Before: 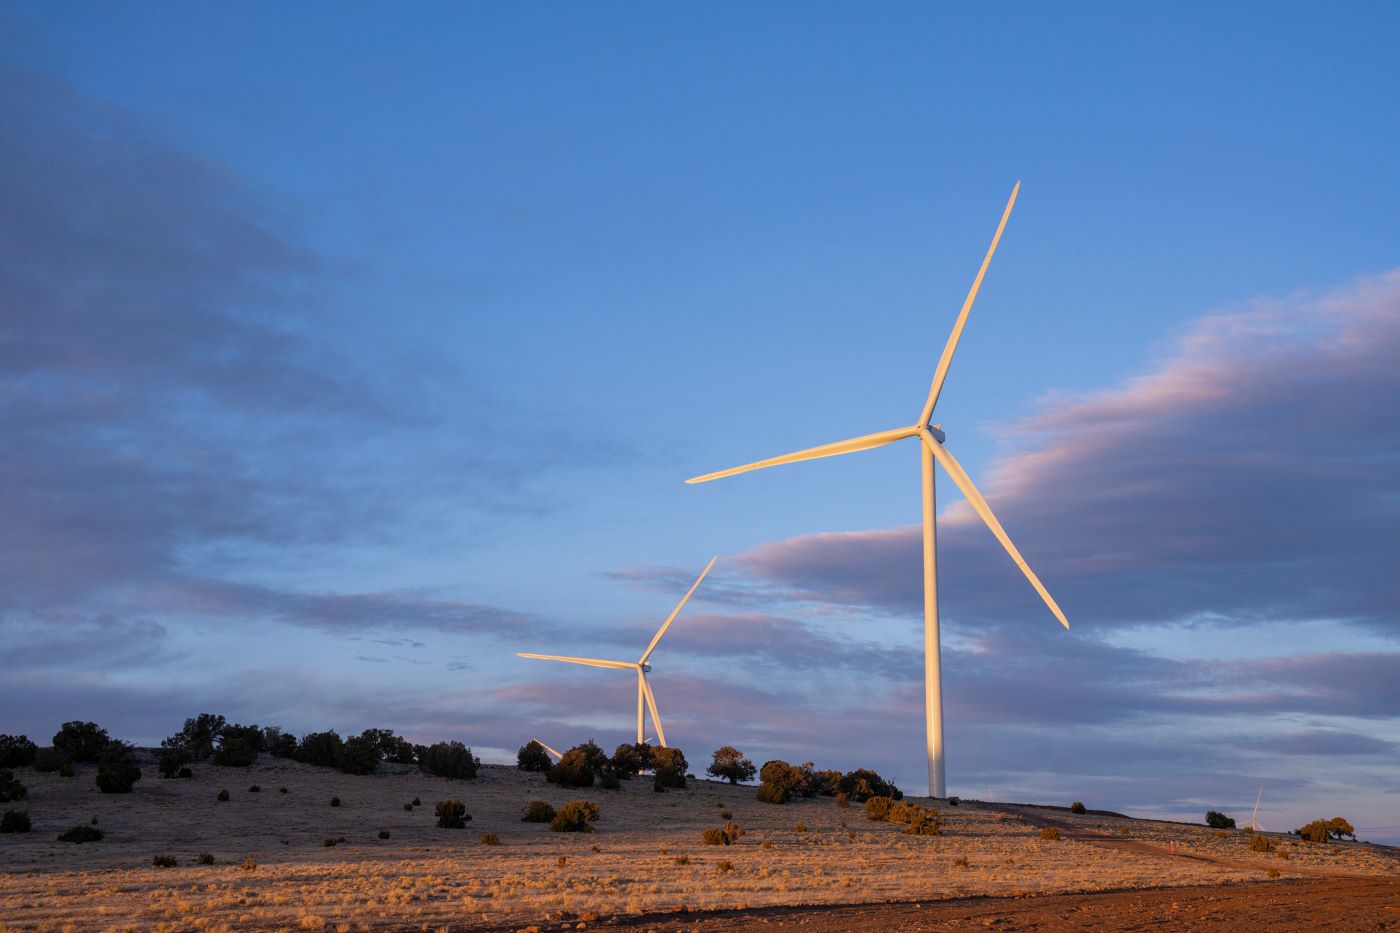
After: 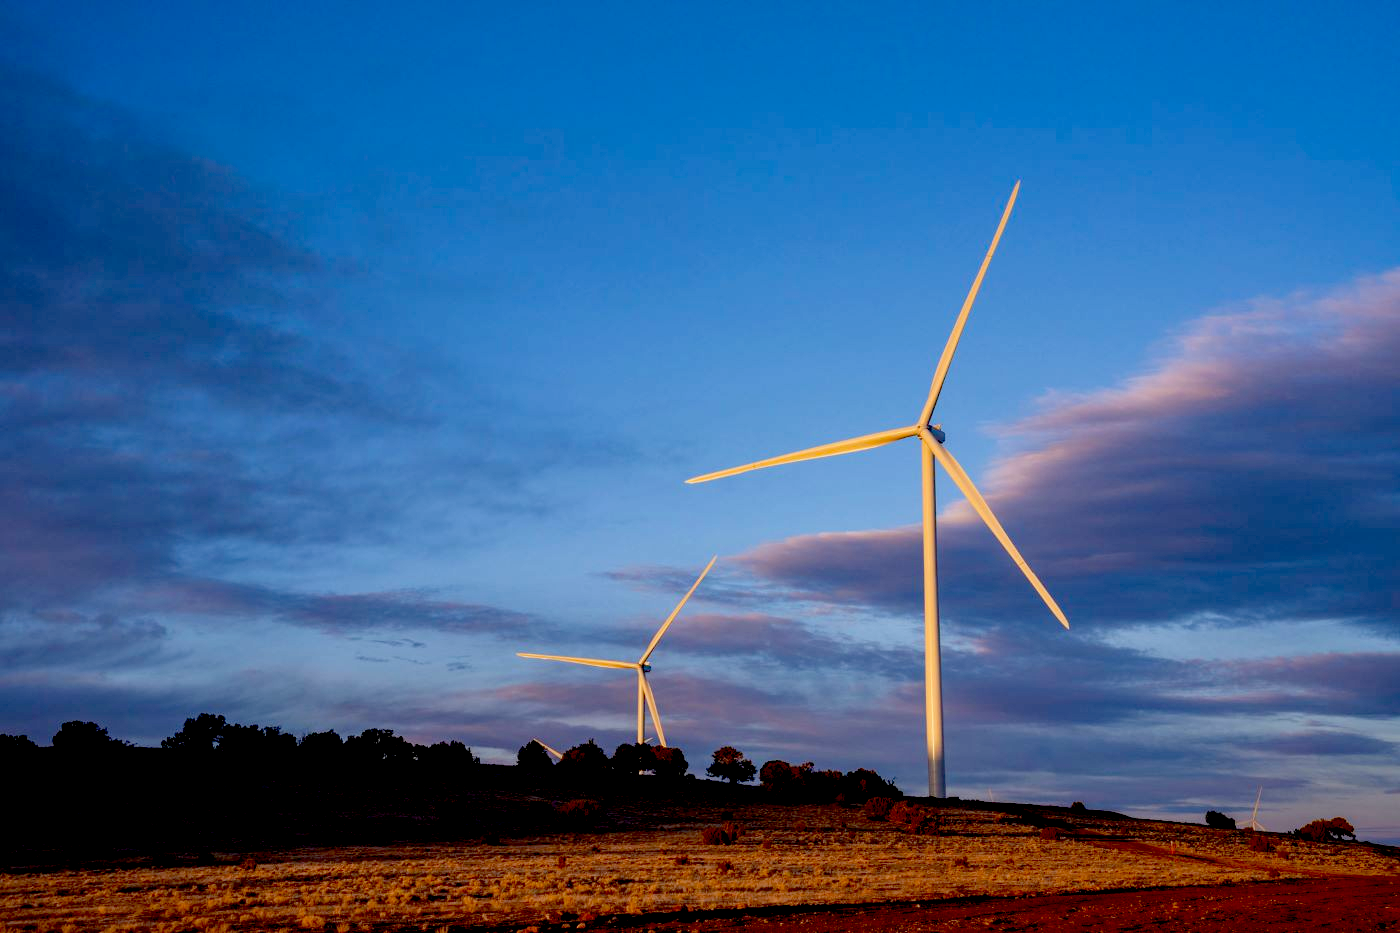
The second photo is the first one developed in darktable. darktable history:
haze removal: compatibility mode true, adaptive false
exposure: black level correction 0.056, exposure -0.039 EV, compensate highlight preservation false
